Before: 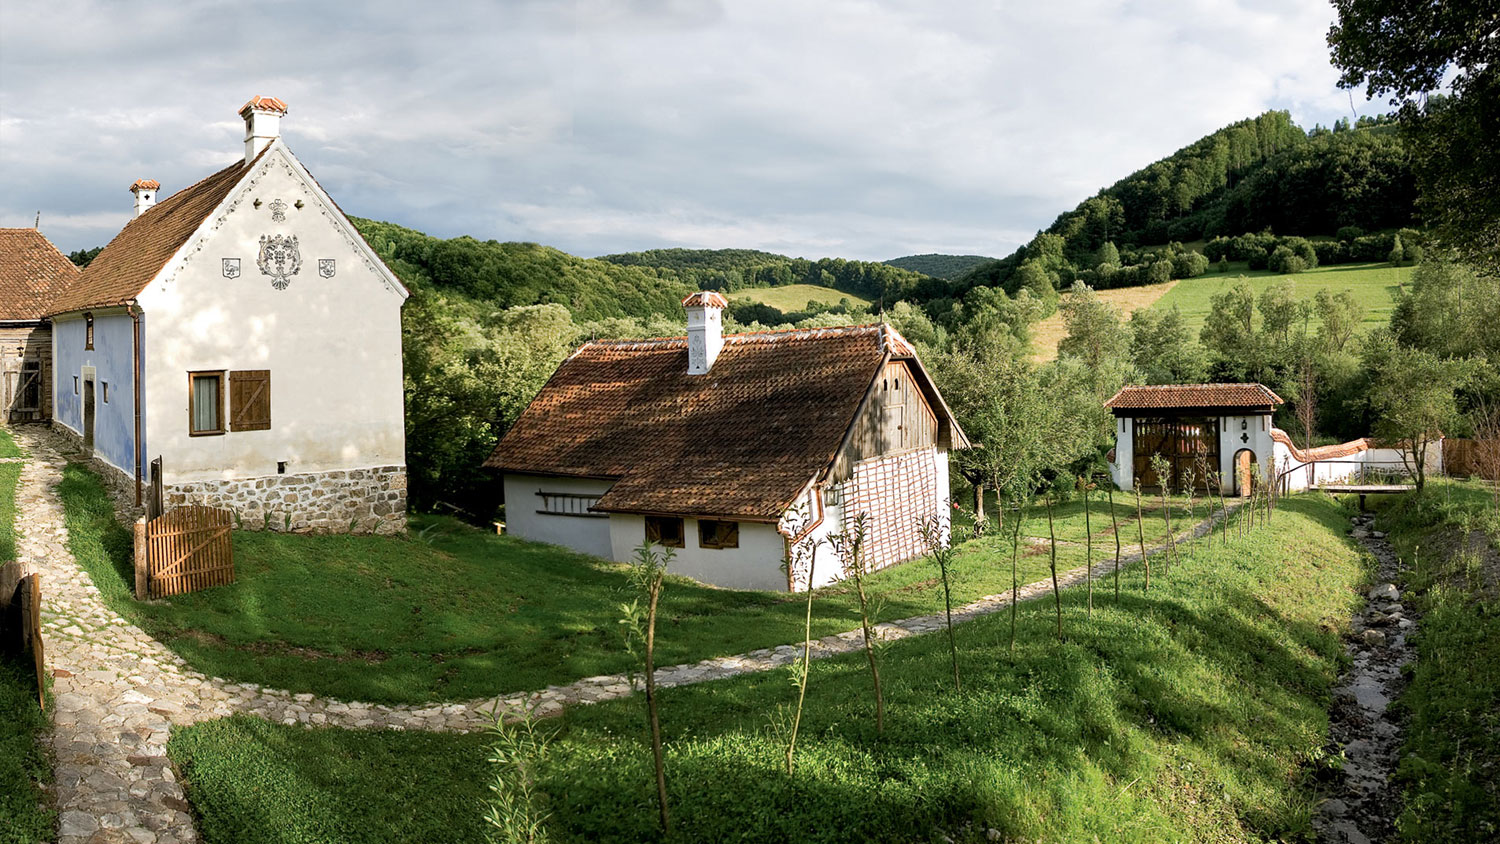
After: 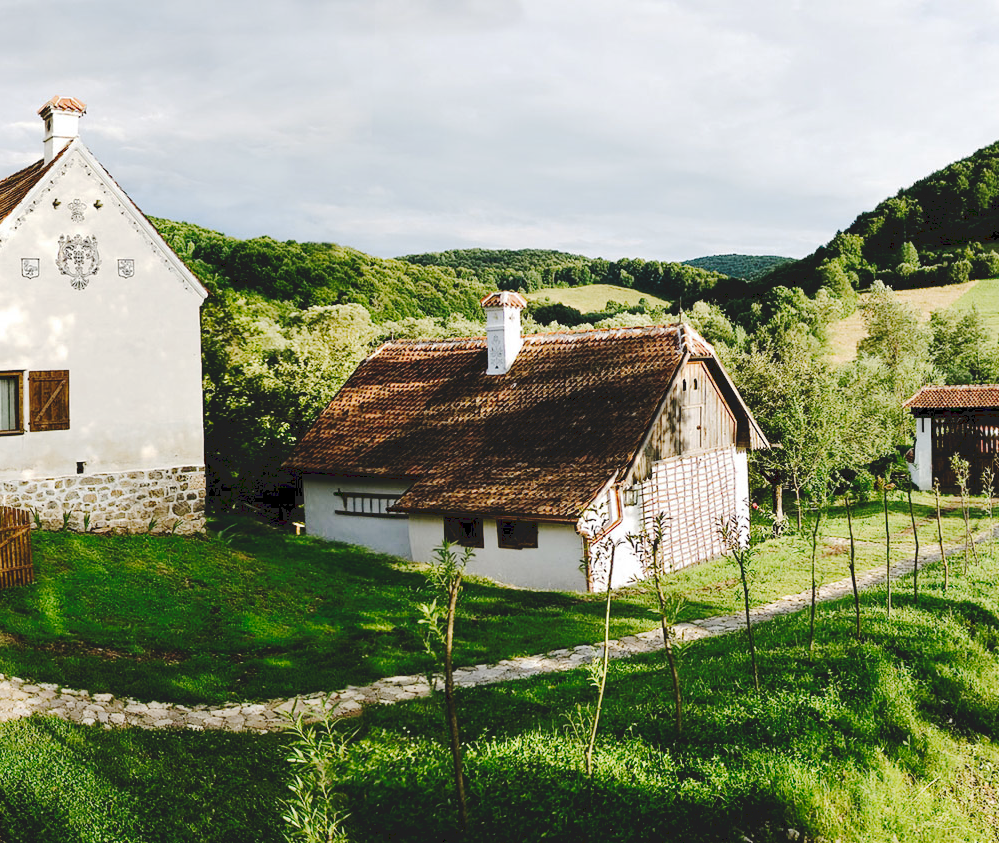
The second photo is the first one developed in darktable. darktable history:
crop and rotate: left 13.448%, right 19.903%
color zones: curves: ch0 [(0.068, 0.464) (0.25, 0.5) (0.48, 0.508) (0.75, 0.536) (0.886, 0.476) (0.967, 0.456)]; ch1 [(0.066, 0.456) (0.25, 0.5) (0.616, 0.508) (0.746, 0.56) (0.934, 0.444)], mix 31.99%
tone curve: curves: ch0 [(0, 0) (0.003, 0.117) (0.011, 0.115) (0.025, 0.116) (0.044, 0.116) (0.069, 0.112) (0.1, 0.113) (0.136, 0.127) (0.177, 0.148) (0.224, 0.191) (0.277, 0.249) (0.335, 0.363) (0.399, 0.479) (0.468, 0.589) (0.543, 0.664) (0.623, 0.733) (0.709, 0.799) (0.801, 0.852) (0.898, 0.914) (1, 1)], preserve colors none
